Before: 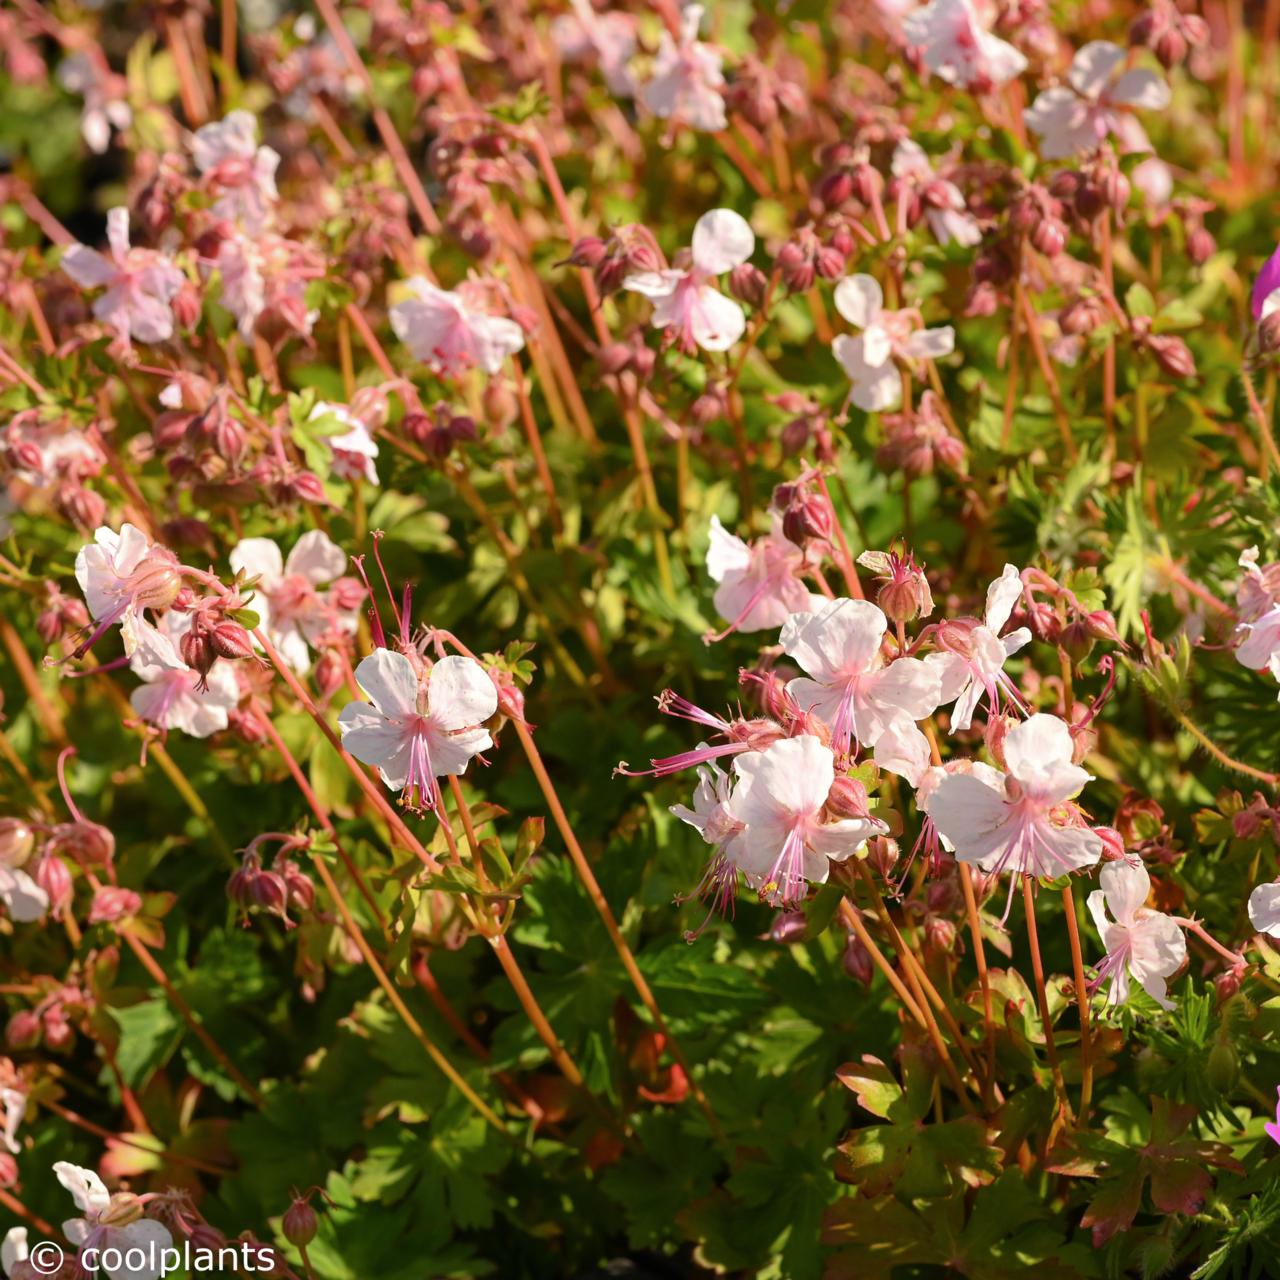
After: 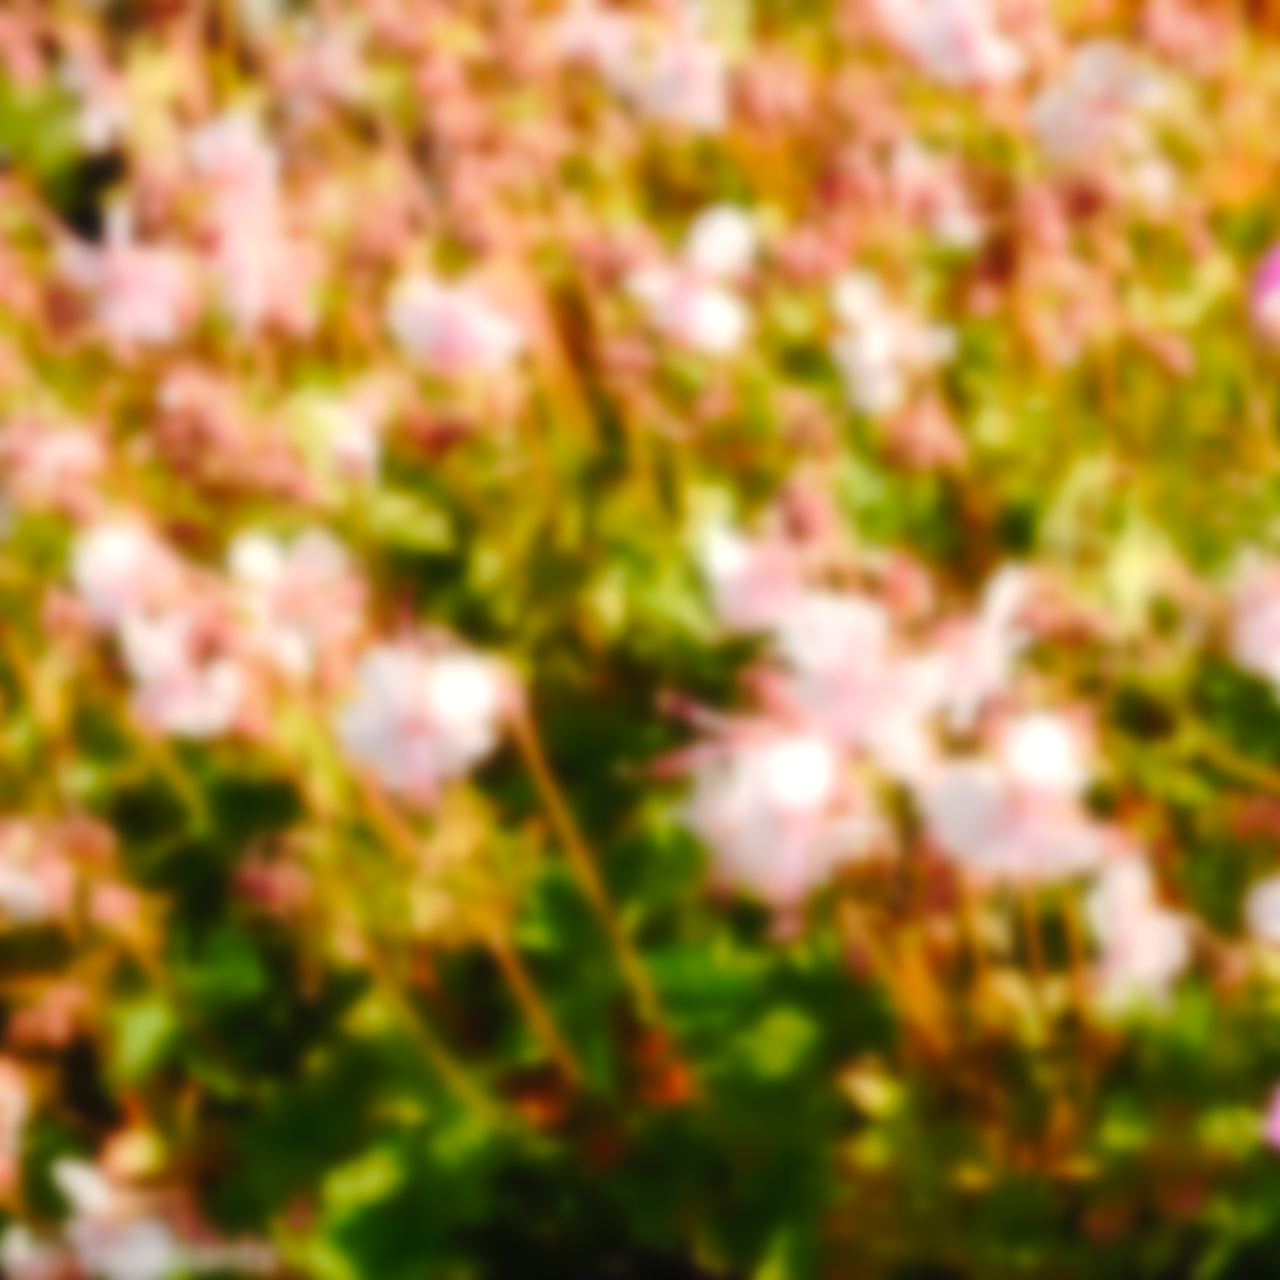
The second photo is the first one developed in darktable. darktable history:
tone curve: curves: ch0 [(0, 0) (0.003, 0.013) (0.011, 0.016) (0.025, 0.021) (0.044, 0.029) (0.069, 0.039) (0.1, 0.056) (0.136, 0.085) (0.177, 0.14) (0.224, 0.201) (0.277, 0.28) (0.335, 0.372) (0.399, 0.475) (0.468, 0.567) (0.543, 0.643) (0.623, 0.722) (0.709, 0.801) (0.801, 0.859) (0.898, 0.927) (1, 1)], preserve colors none
lowpass: on, module defaults
sharpen: on, module defaults
white balance: emerald 1
exposure: black level correction 0, exposure 0.5 EV, compensate highlight preservation false
